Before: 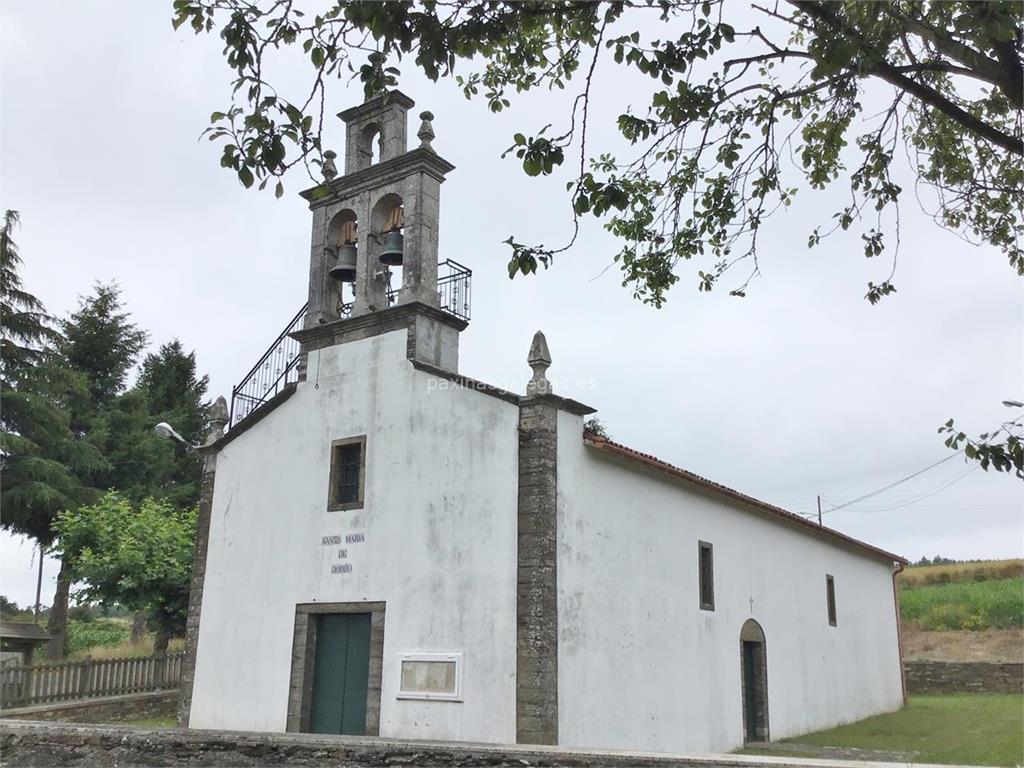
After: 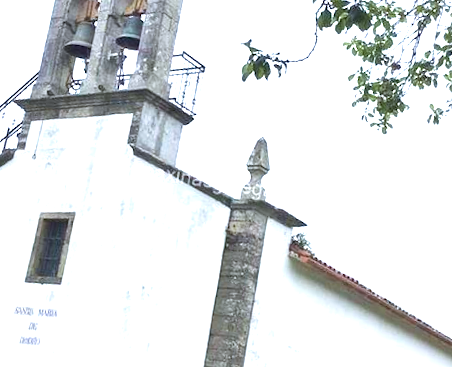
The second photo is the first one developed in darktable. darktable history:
white balance: red 0.967, blue 1.049
exposure: black level correction 0.001, exposure 1.3 EV, compensate highlight preservation false
rotate and perspective: rotation 9.12°, automatic cropping off
velvia: on, module defaults
crop: left 30%, top 30%, right 30%, bottom 30%
